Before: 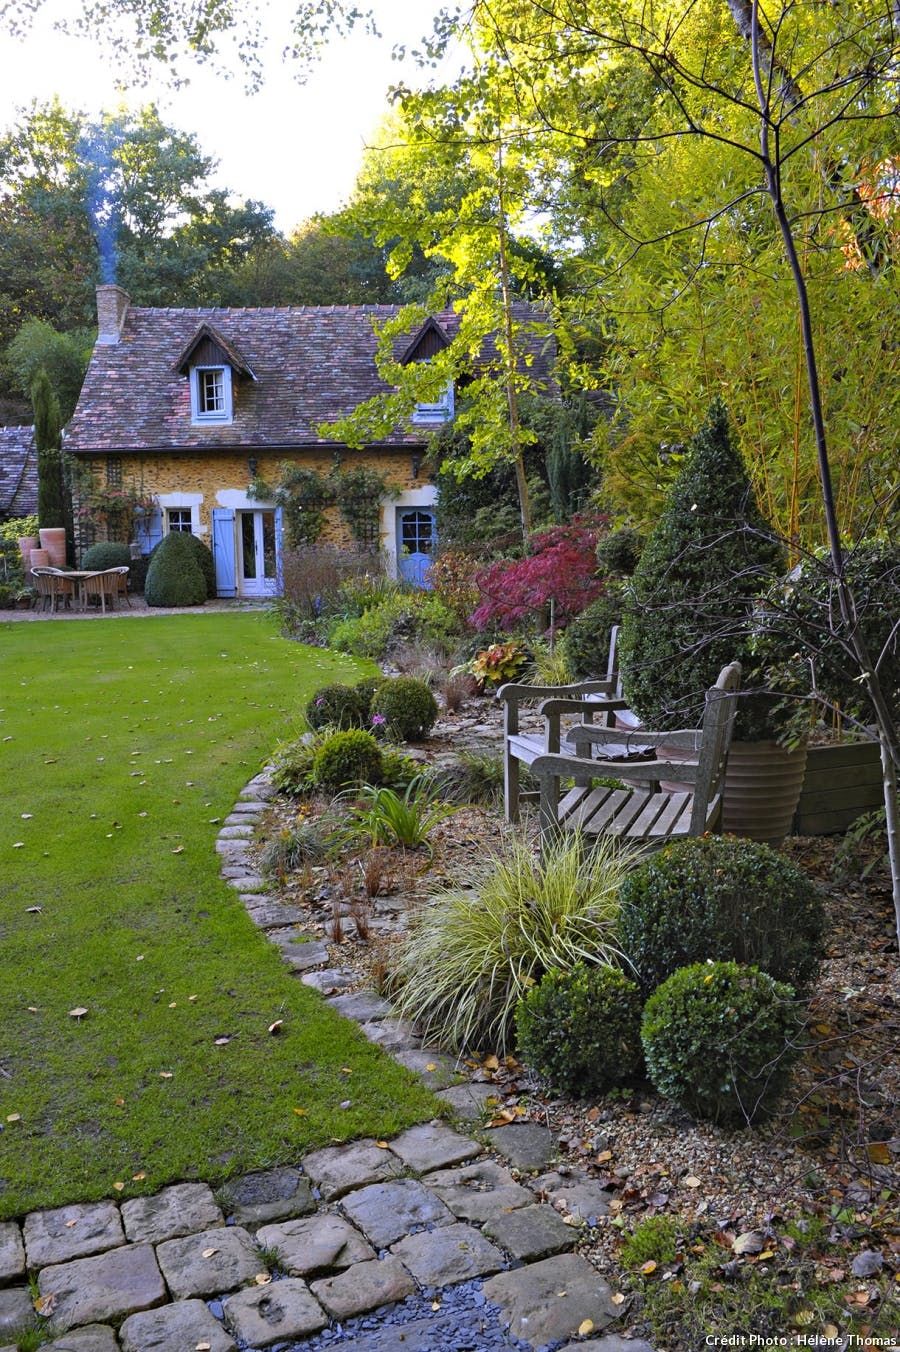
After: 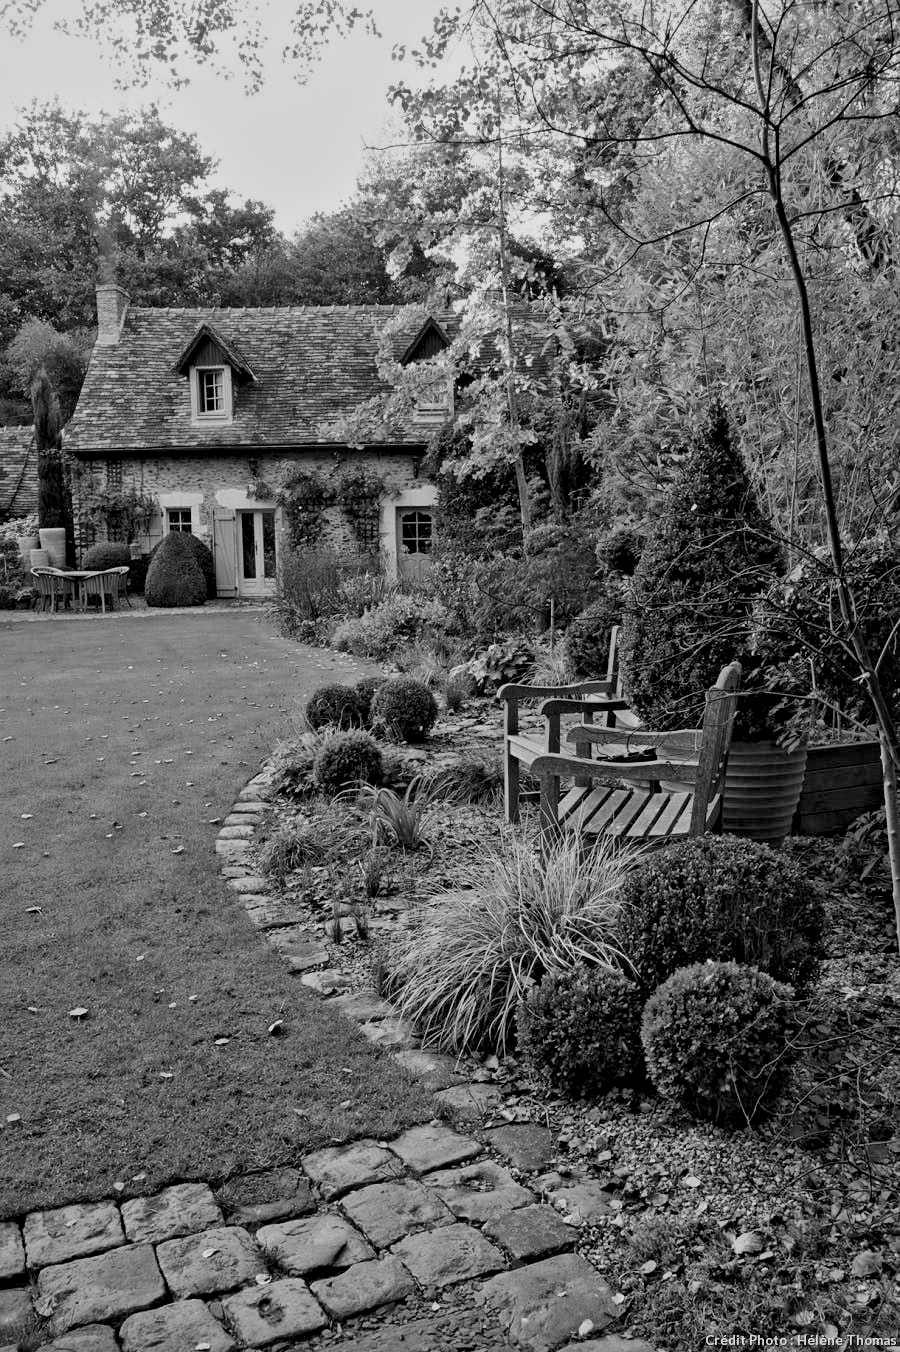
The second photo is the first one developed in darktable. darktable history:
filmic rgb: black relative exposure -7.65 EV, white relative exposure 4.56 EV, hardness 3.61
color correction: highlights a* 10.12, highlights b* 39.04, shadows a* 14.62, shadows b* 3.37
monochrome: a 32, b 64, size 2.3
local contrast: mode bilateral grid, contrast 20, coarseness 19, detail 163%, midtone range 0.2
